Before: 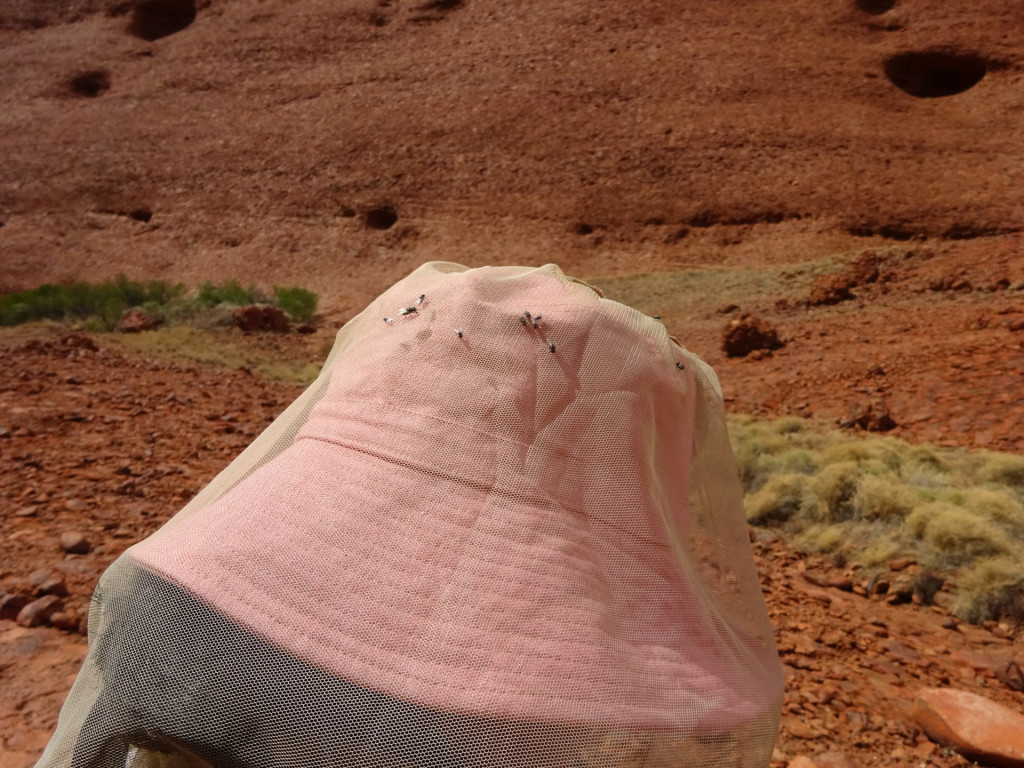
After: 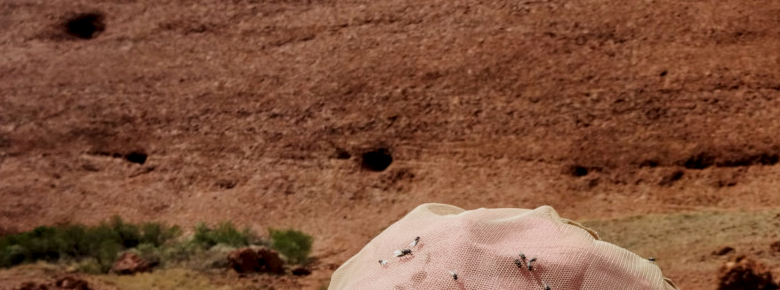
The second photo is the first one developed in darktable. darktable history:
crop: left 0.574%, top 7.628%, right 23.211%, bottom 54.542%
exposure: exposure 0.203 EV, compensate highlight preservation false
filmic rgb: black relative exposure -7.65 EV, white relative exposure 4.56 EV, hardness 3.61, add noise in highlights 0.001, color science v3 (2019), use custom middle-gray values true, contrast in highlights soft
local contrast: detail 130%
